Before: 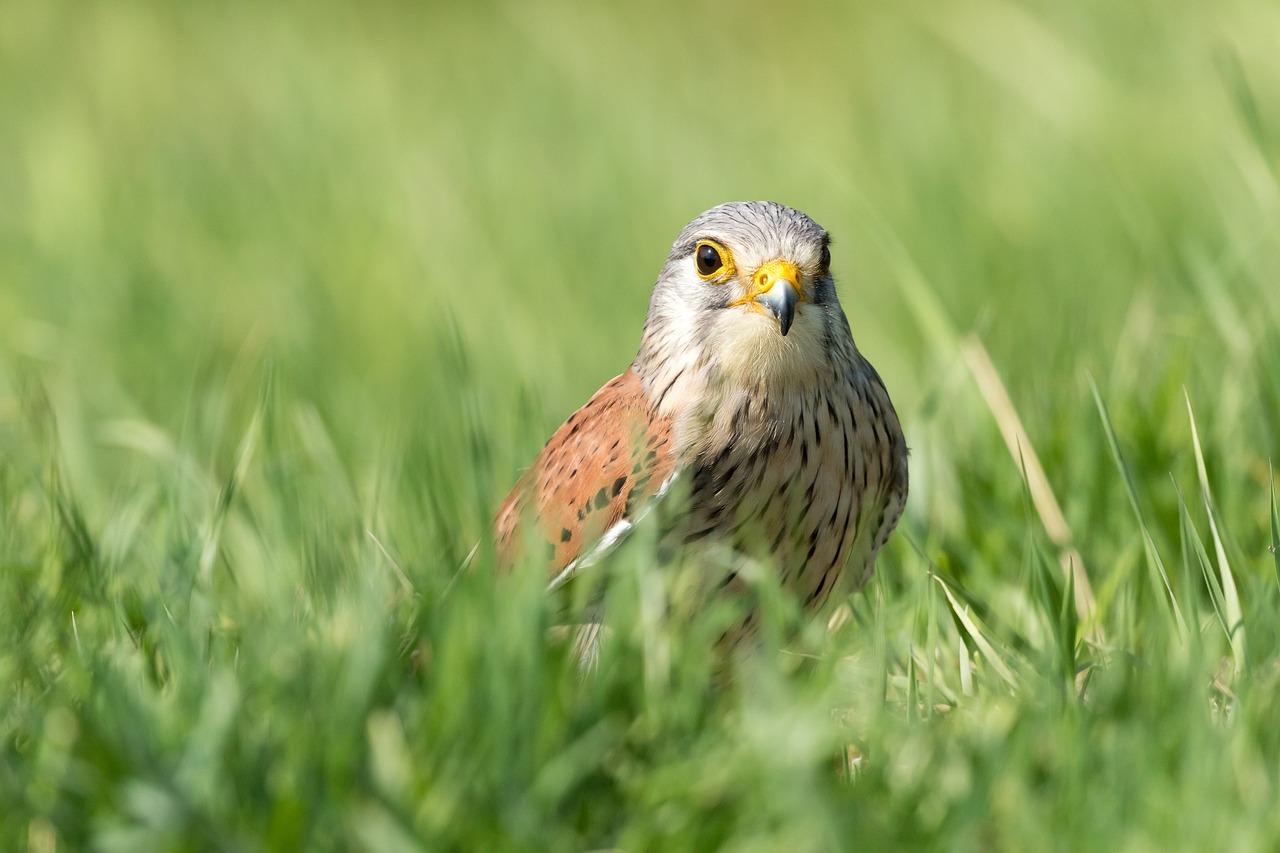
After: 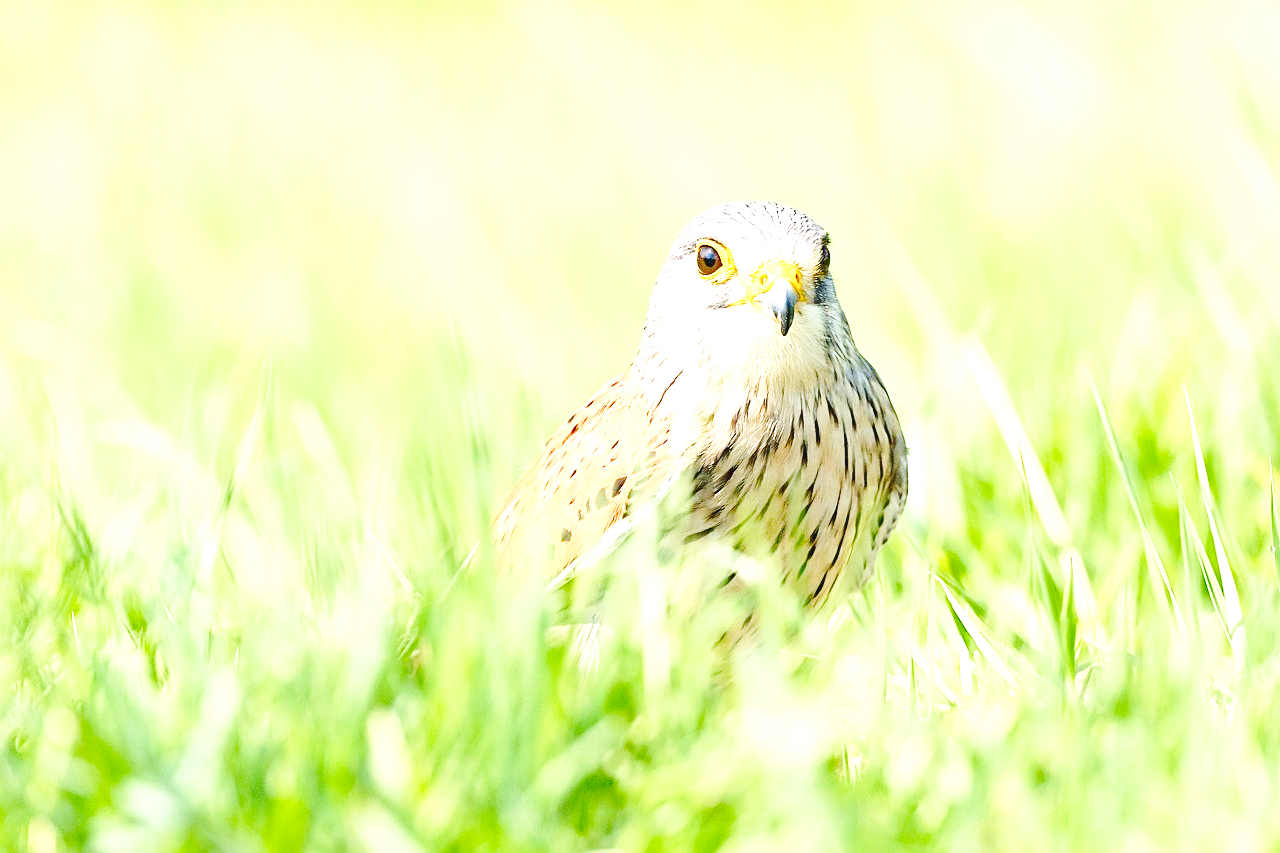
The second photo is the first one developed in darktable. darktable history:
sharpen: on, module defaults
color correction: highlights b* 0.067, saturation 1.34
base curve: curves: ch0 [(0, 0.007) (0.028, 0.063) (0.121, 0.311) (0.46, 0.743) (0.859, 0.957) (1, 1)], preserve colors none
exposure: black level correction 0.001, exposure 1.735 EV, compensate highlight preservation false
